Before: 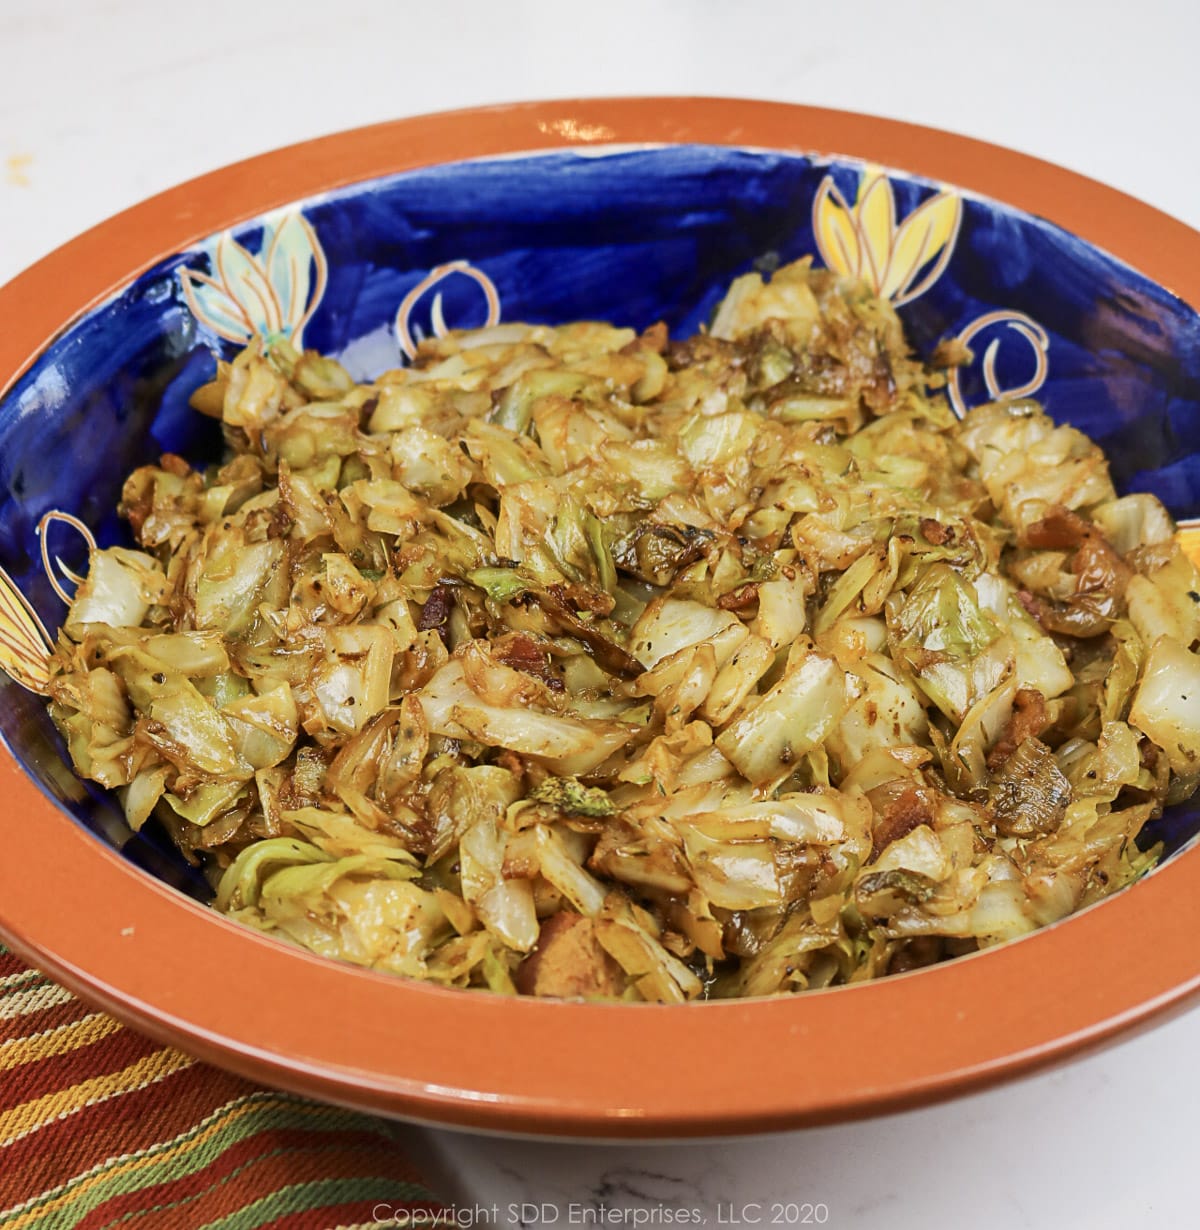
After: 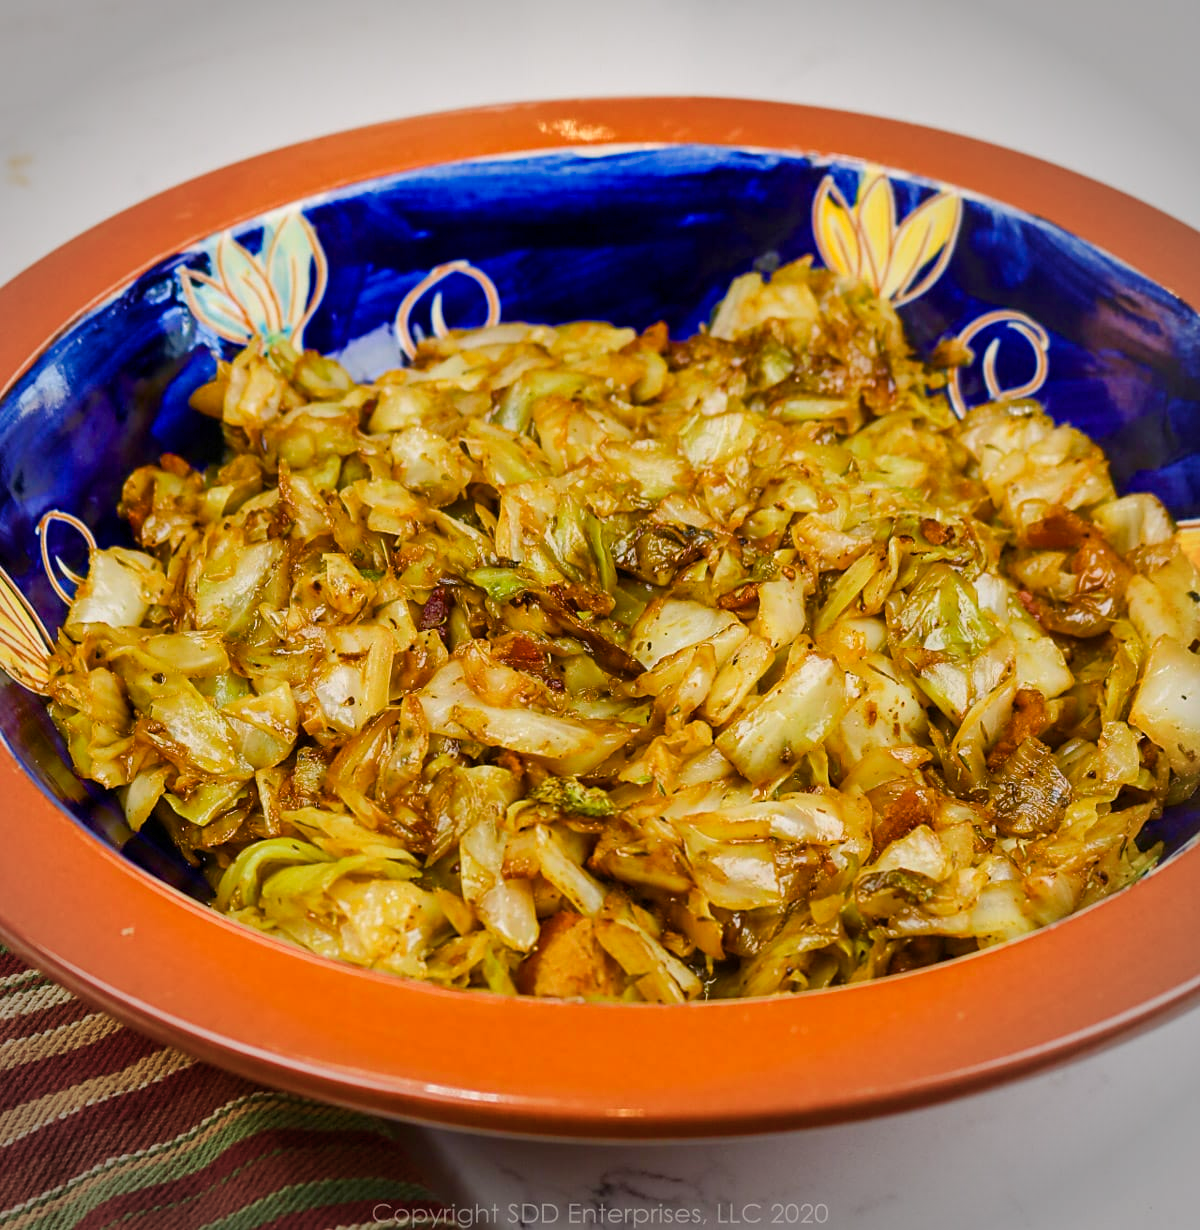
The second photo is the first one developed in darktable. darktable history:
vignetting: fall-off start 89.44%, fall-off radius 43.58%, width/height ratio 1.157, unbound false
color balance rgb: shadows lift › chroma 3.008%, shadows lift › hue 278.22°, highlights gain › chroma 1.092%, highlights gain › hue 60.01°, perceptual saturation grading › global saturation 20%, perceptual saturation grading › highlights -25.001%, perceptual saturation grading › shadows 49.81%, global vibrance 22.966%
